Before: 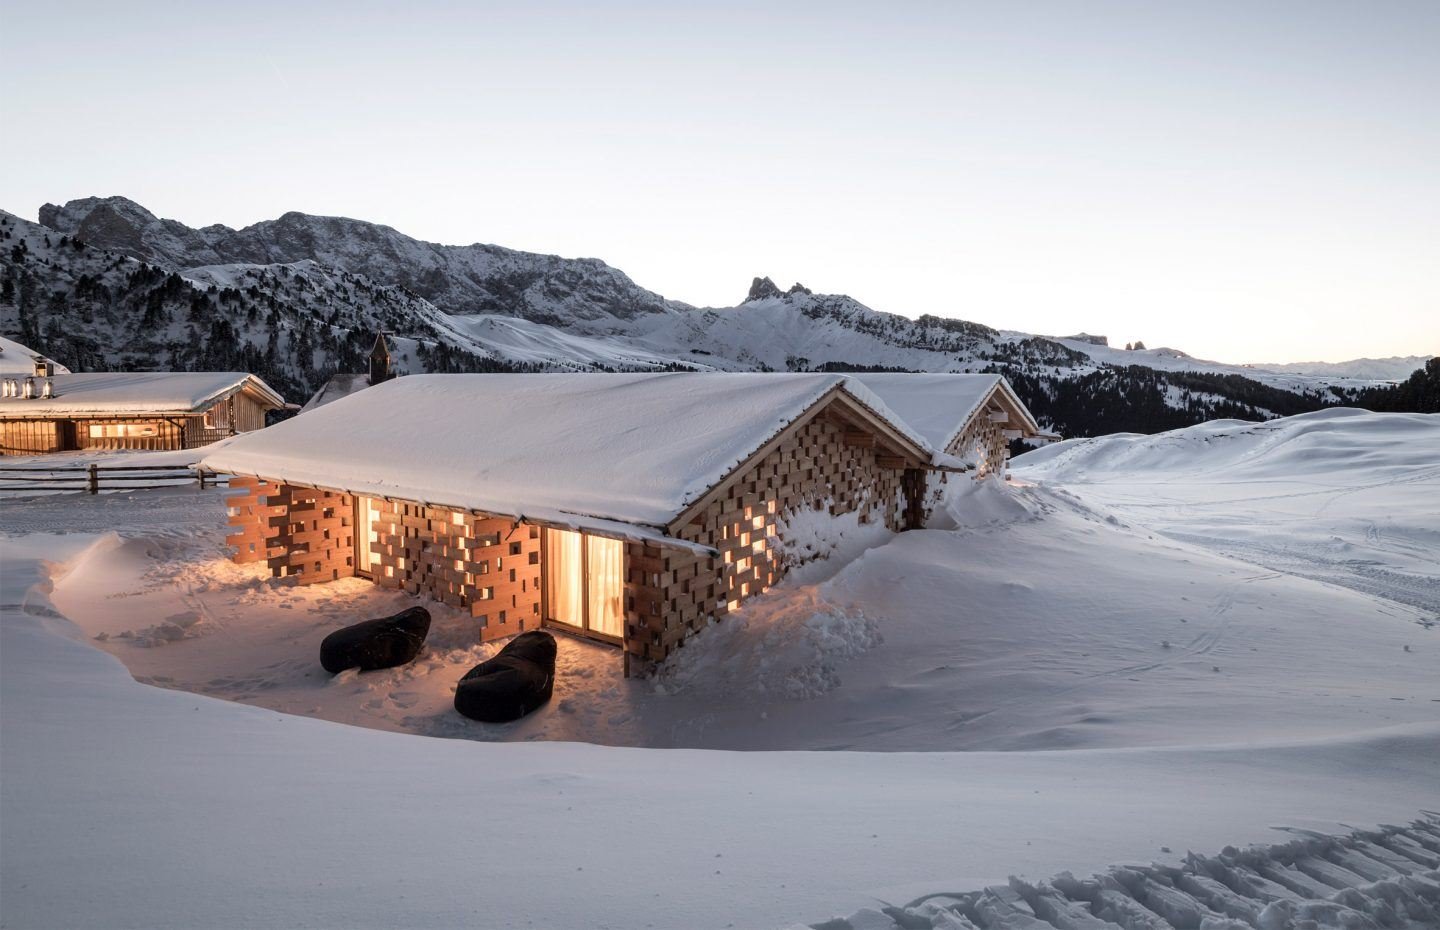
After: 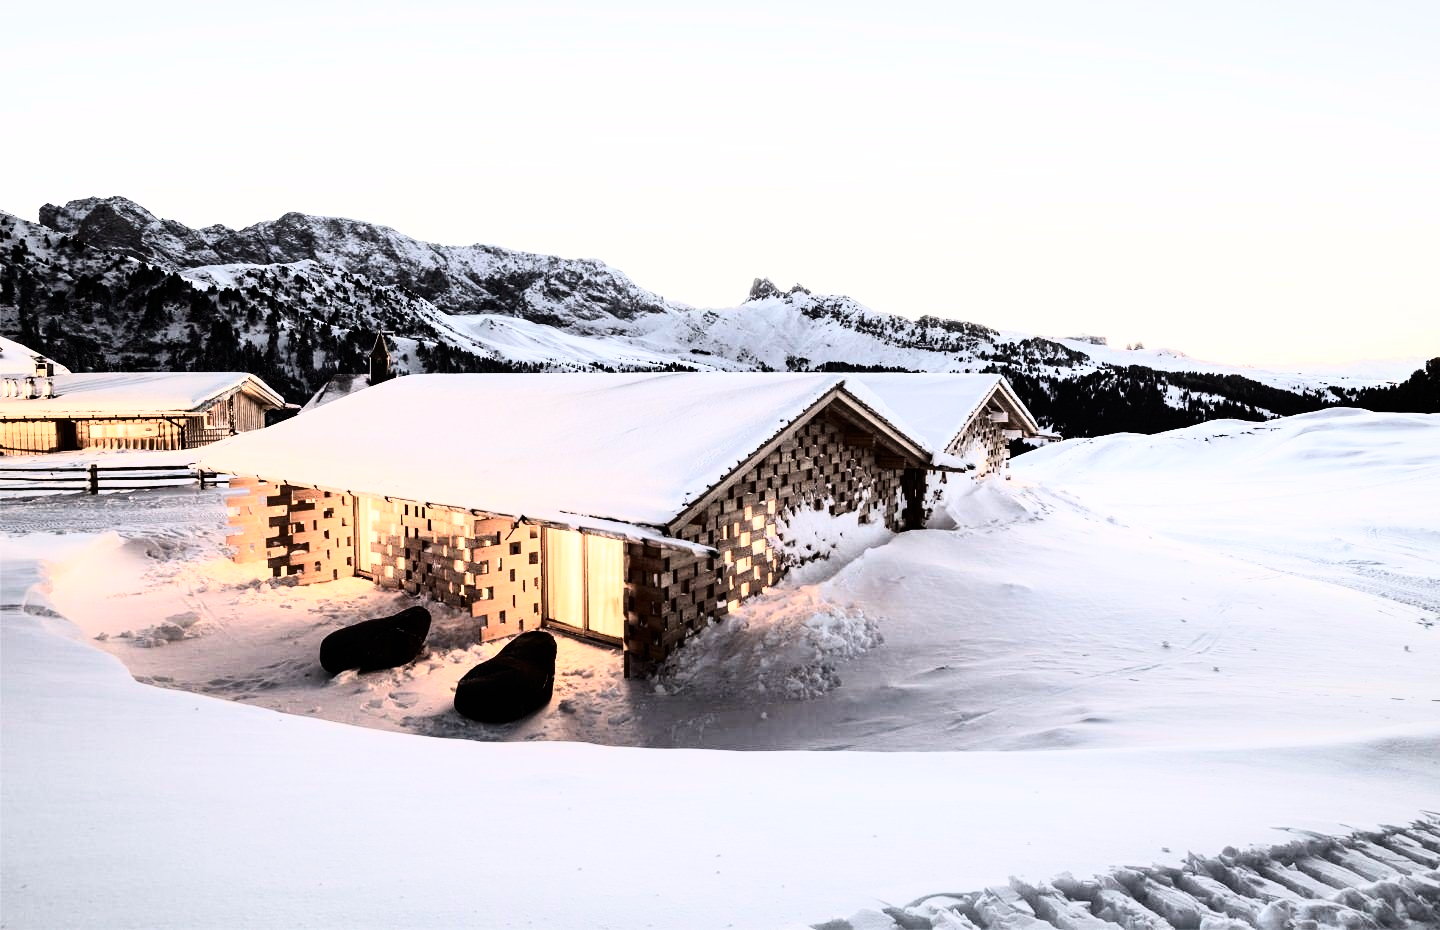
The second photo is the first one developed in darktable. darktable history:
contrast brightness saturation: contrast 0.25, saturation -0.31
color balance rgb: shadows lift › chroma 2%, shadows lift › hue 50°, power › hue 60°, highlights gain › chroma 1%, highlights gain › hue 60°, global offset › luminance 0.25%, global vibrance 30%
rgb curve: curves: ch0 [(0, 0) (0.21, 0.15) (0.24, 0.21) (0.5, 0.75) (0.75, 0.96) (0.89, 0.99) (1, 1)]; ch1 [(0, 0.02) (0.21, 0.13) (0.25, 0.2) (0.5, 0.67) (0.75, 0.9) (0.89, 0.97) (1, 1)]; ch2 [(0, 0.02) (0.21, 0.13) (0.25, 0.2) (0.5, 0.67) (0.75, 0.9) (0.89, 0.97) (1, 1)], compensate middle gray true
